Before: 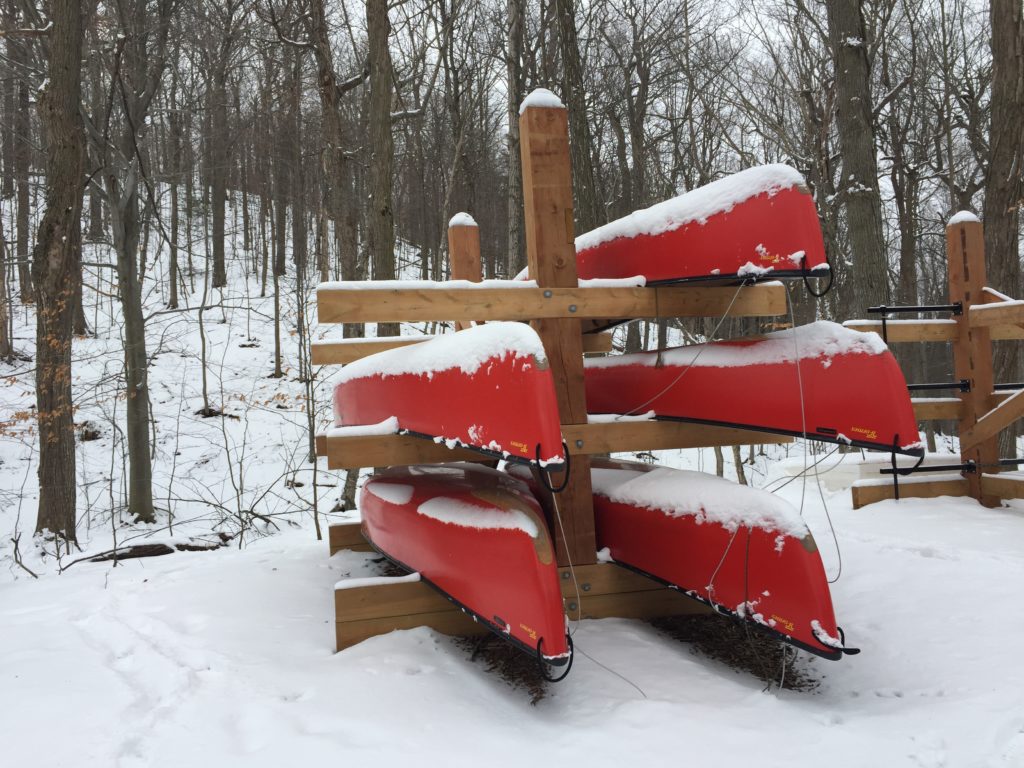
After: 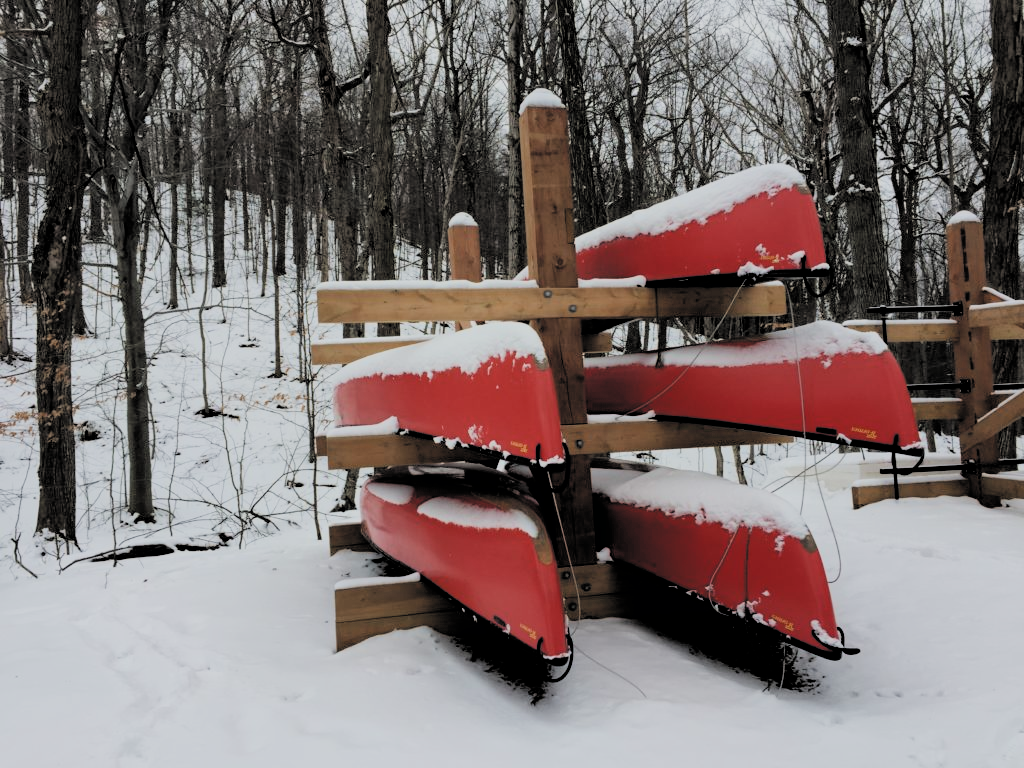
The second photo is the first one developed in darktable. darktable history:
filmic rgb: black relative exposure -2.78 EV, white relative exposure 4.56 EV, hardness 1.77, contrast 1.244, color science v4 (2020)
